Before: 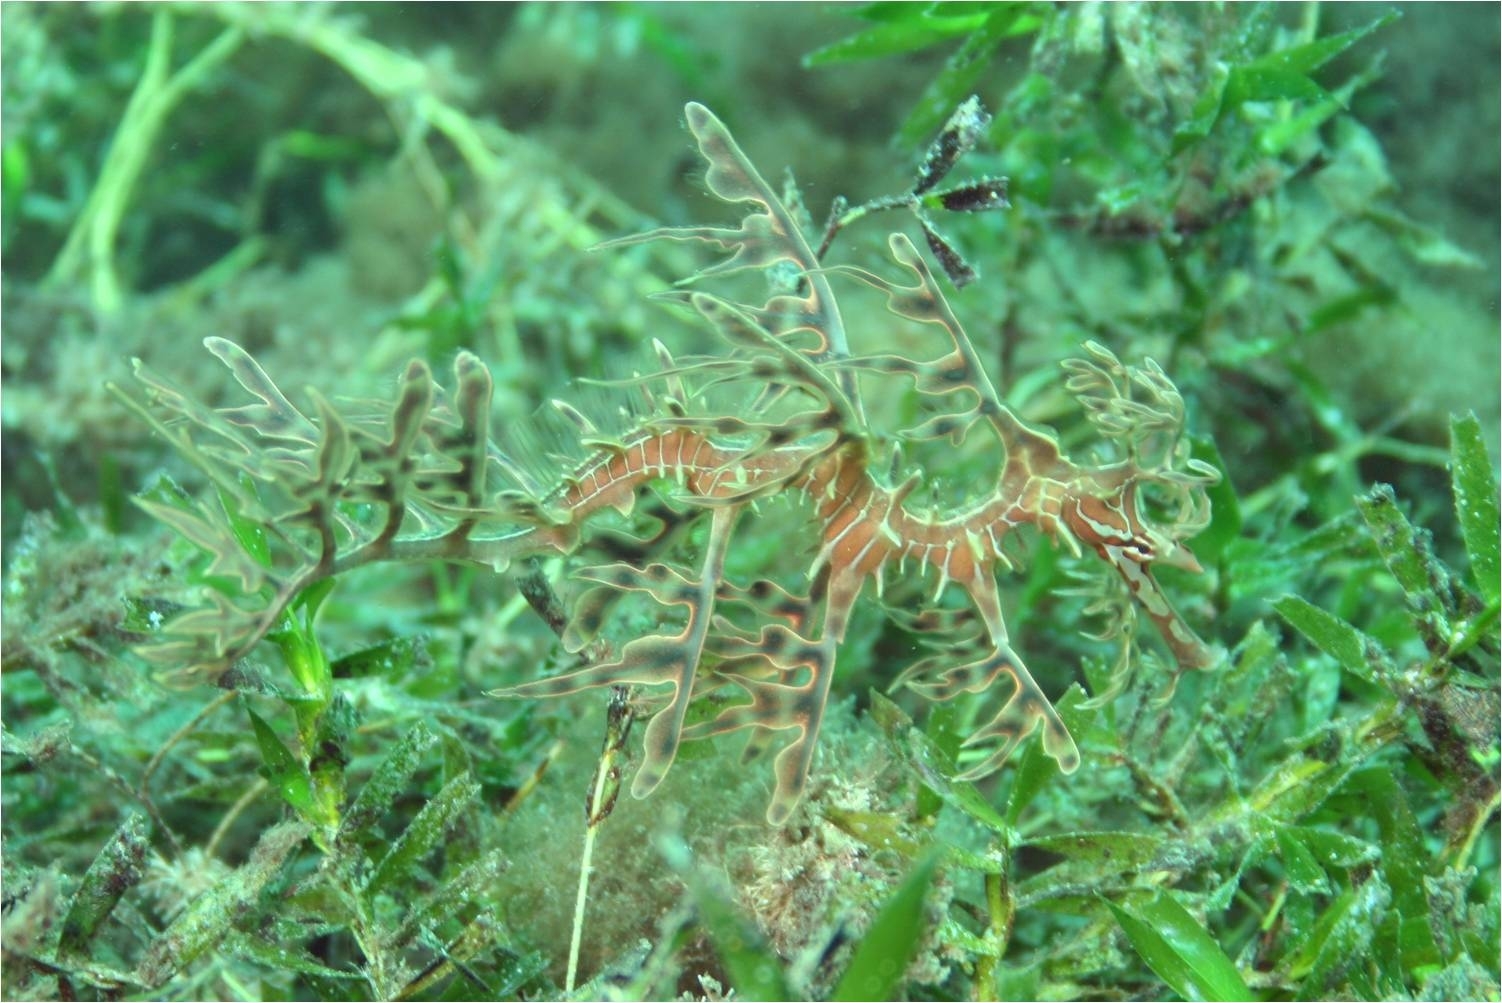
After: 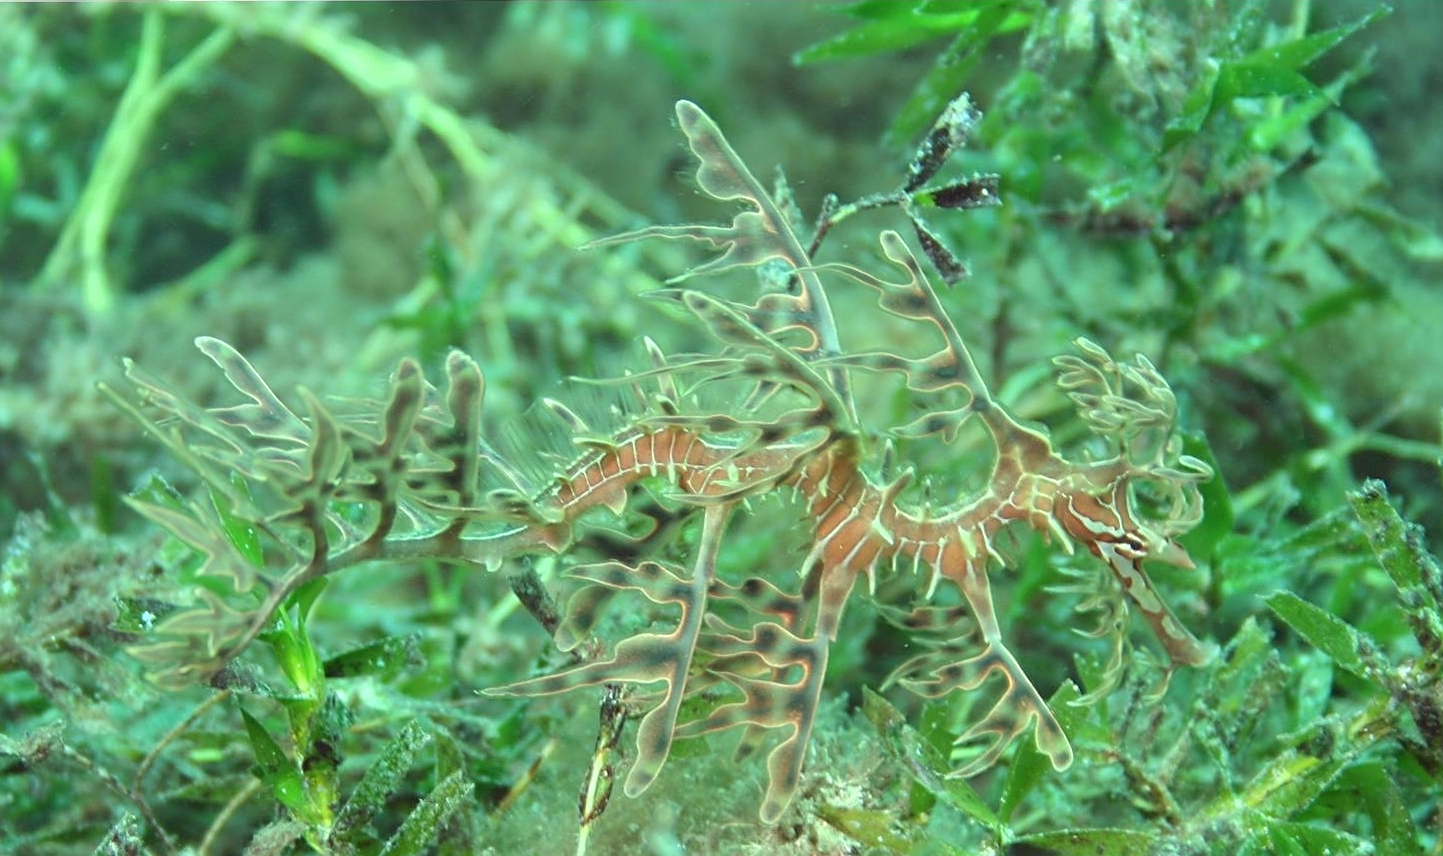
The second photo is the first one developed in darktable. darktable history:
crop and rotate: angle 0.2°, left 0.275%, right 3.127%, bottom 14.18%
sharpen: on, module defaults
